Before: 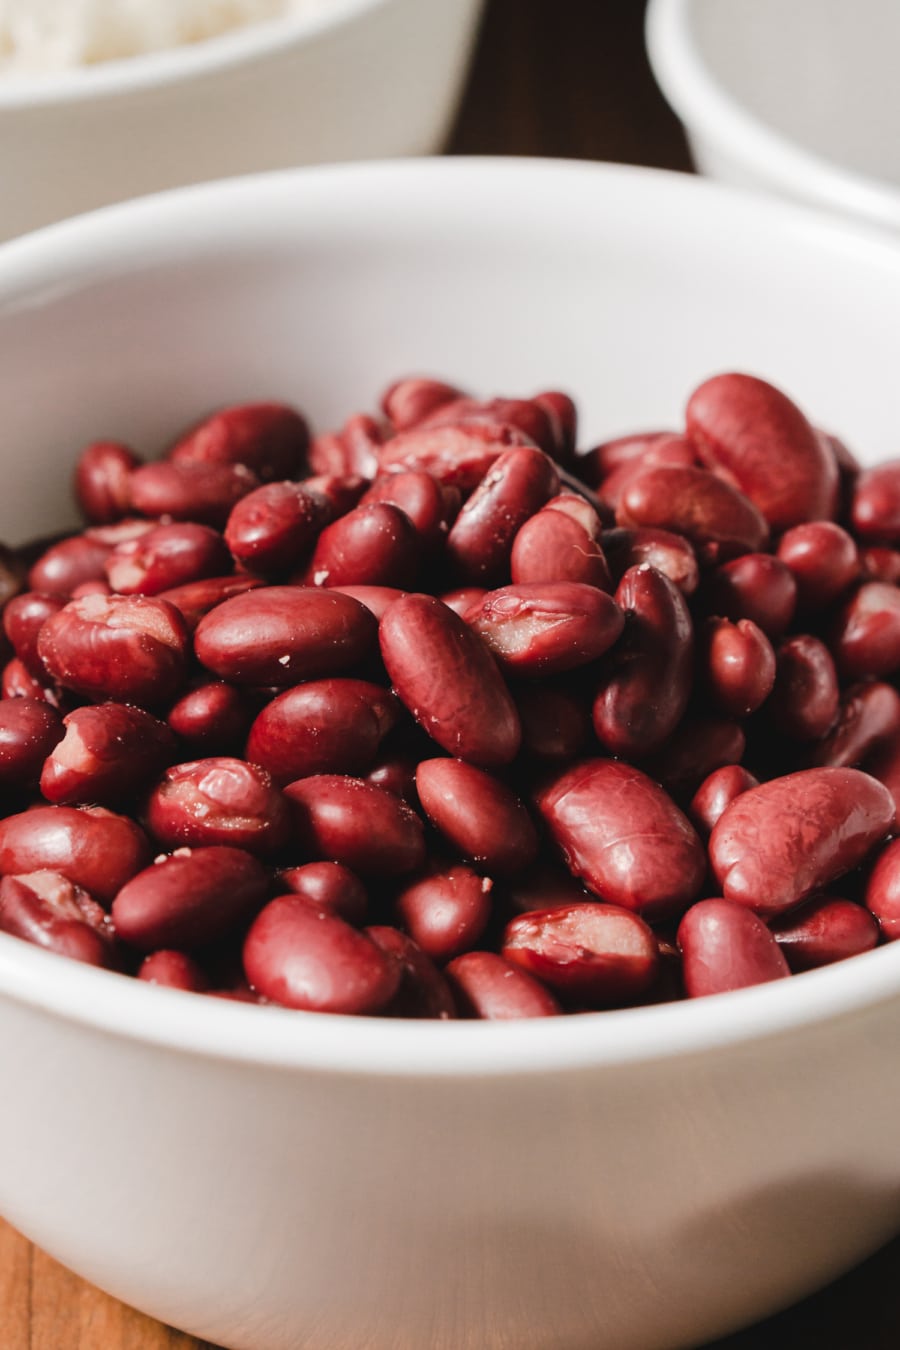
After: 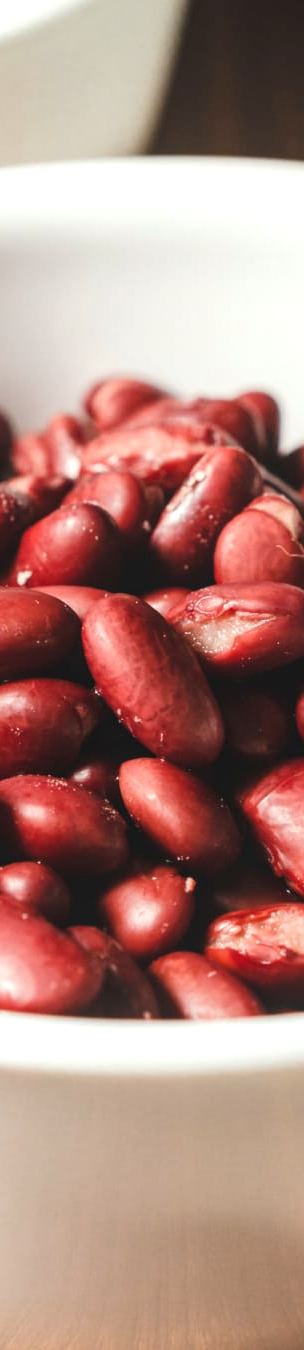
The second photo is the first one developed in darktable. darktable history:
crop: left 33.078%, right 33.137%
local contrast: detail 110%
exposure: black level correction 0, exposure 0.499 EV, compensate exposure bias true, compensate highlight preservation false
color correction: highlights a* -2.55, highlights b* 2.27
